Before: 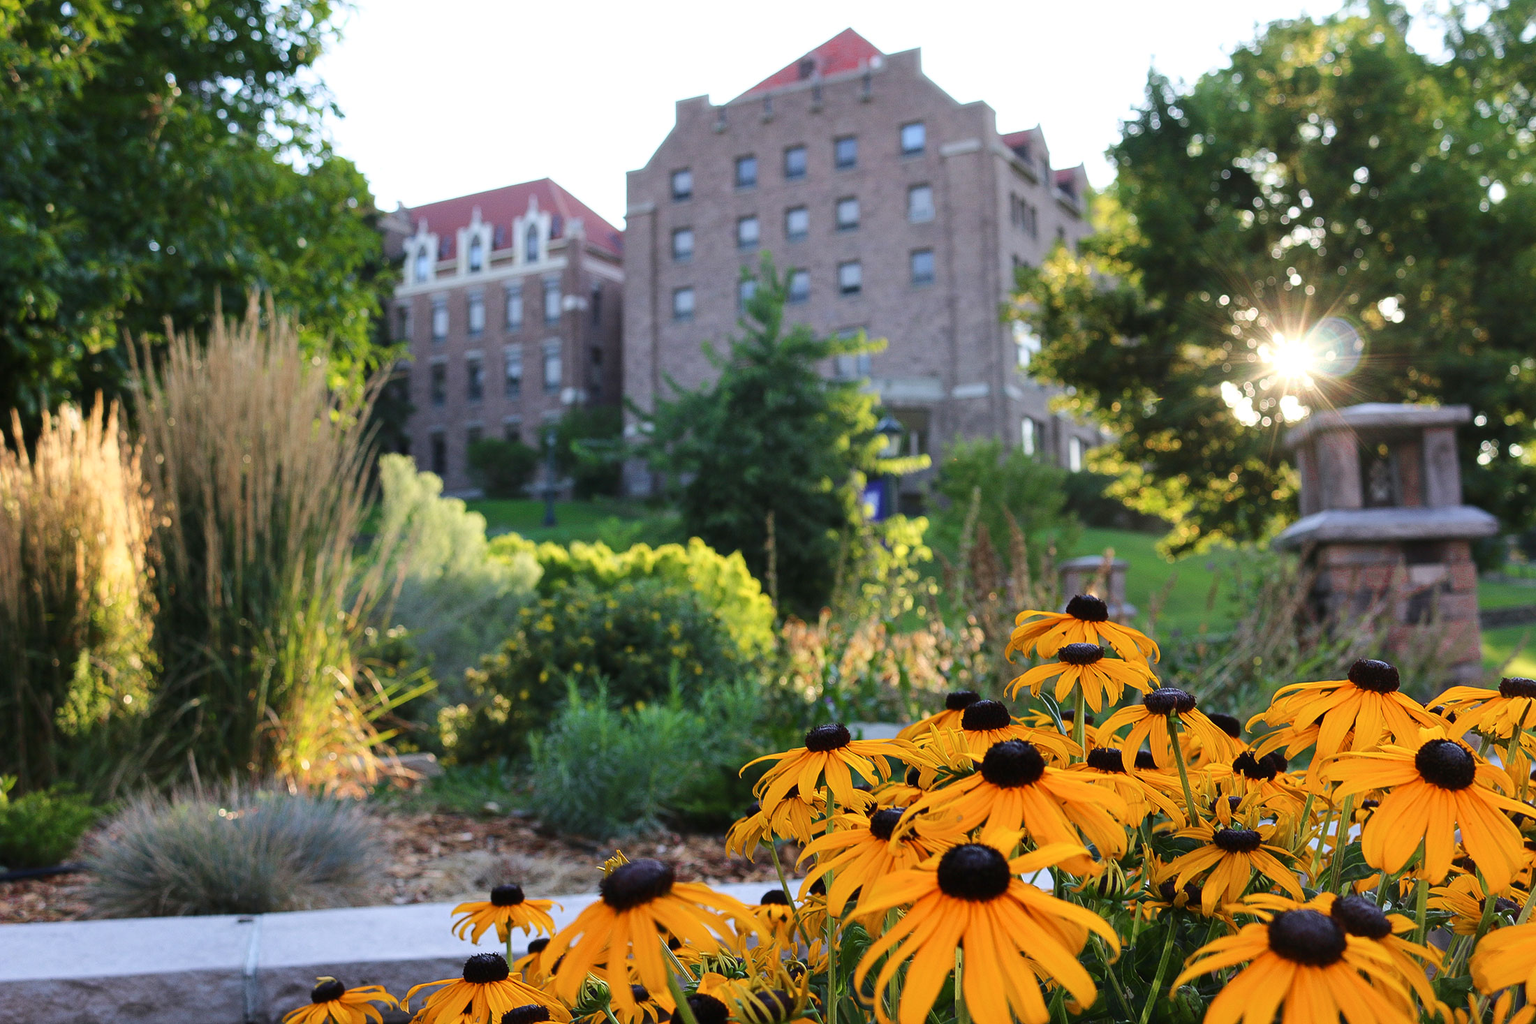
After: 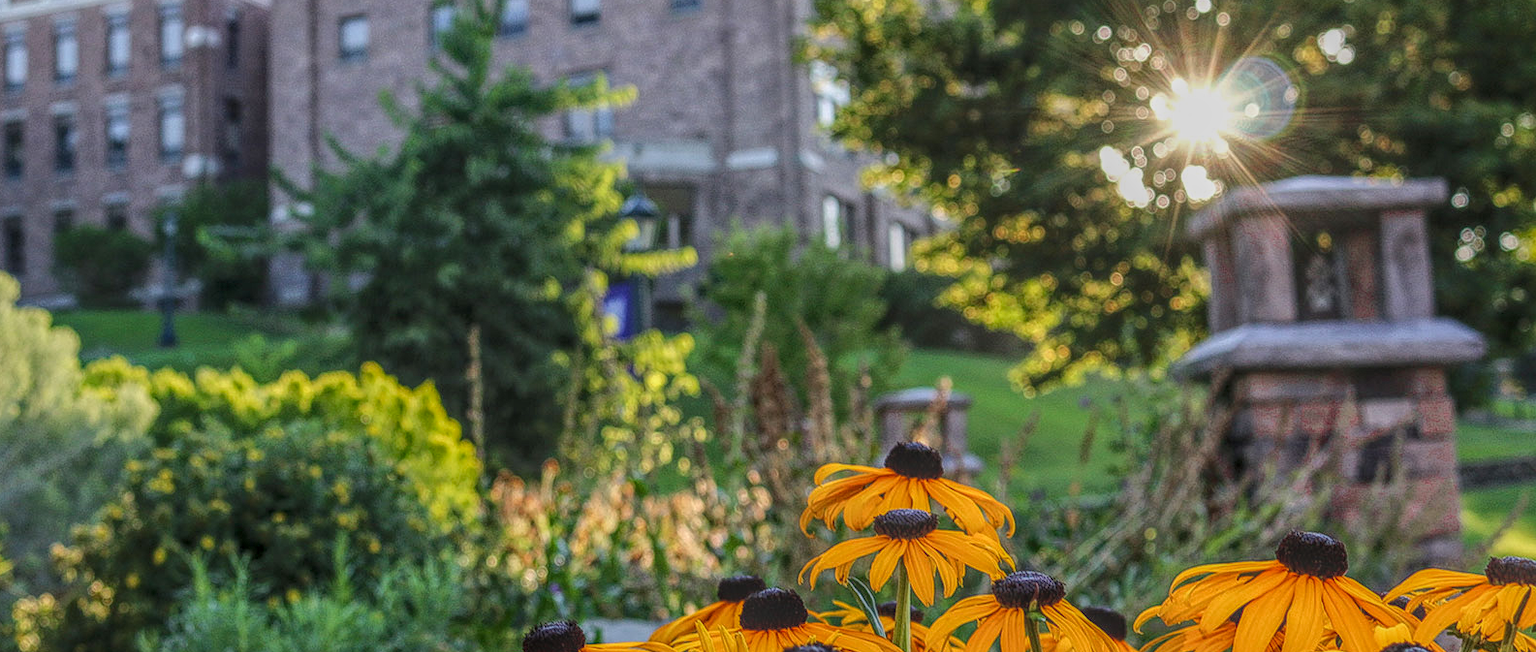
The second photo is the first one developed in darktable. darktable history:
crop and rotate: left 27.938%, top 27.046%, bottom 27.046%
local contrast: highlights 20%, shadows 30%, detail 200%, midtone range 0.2
